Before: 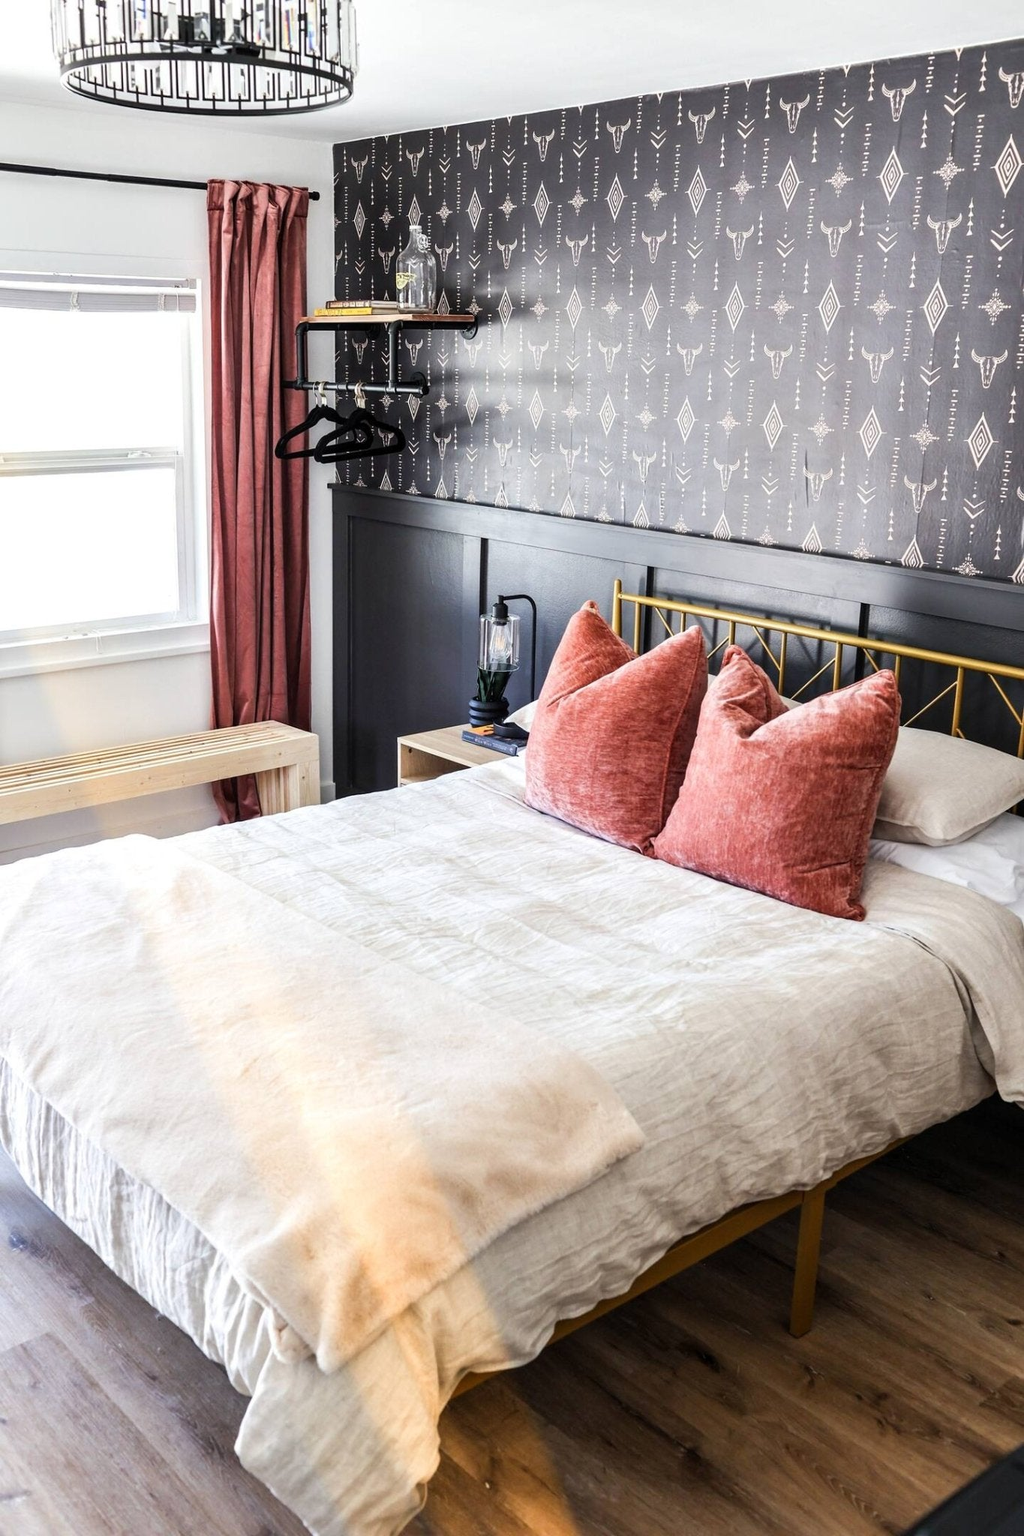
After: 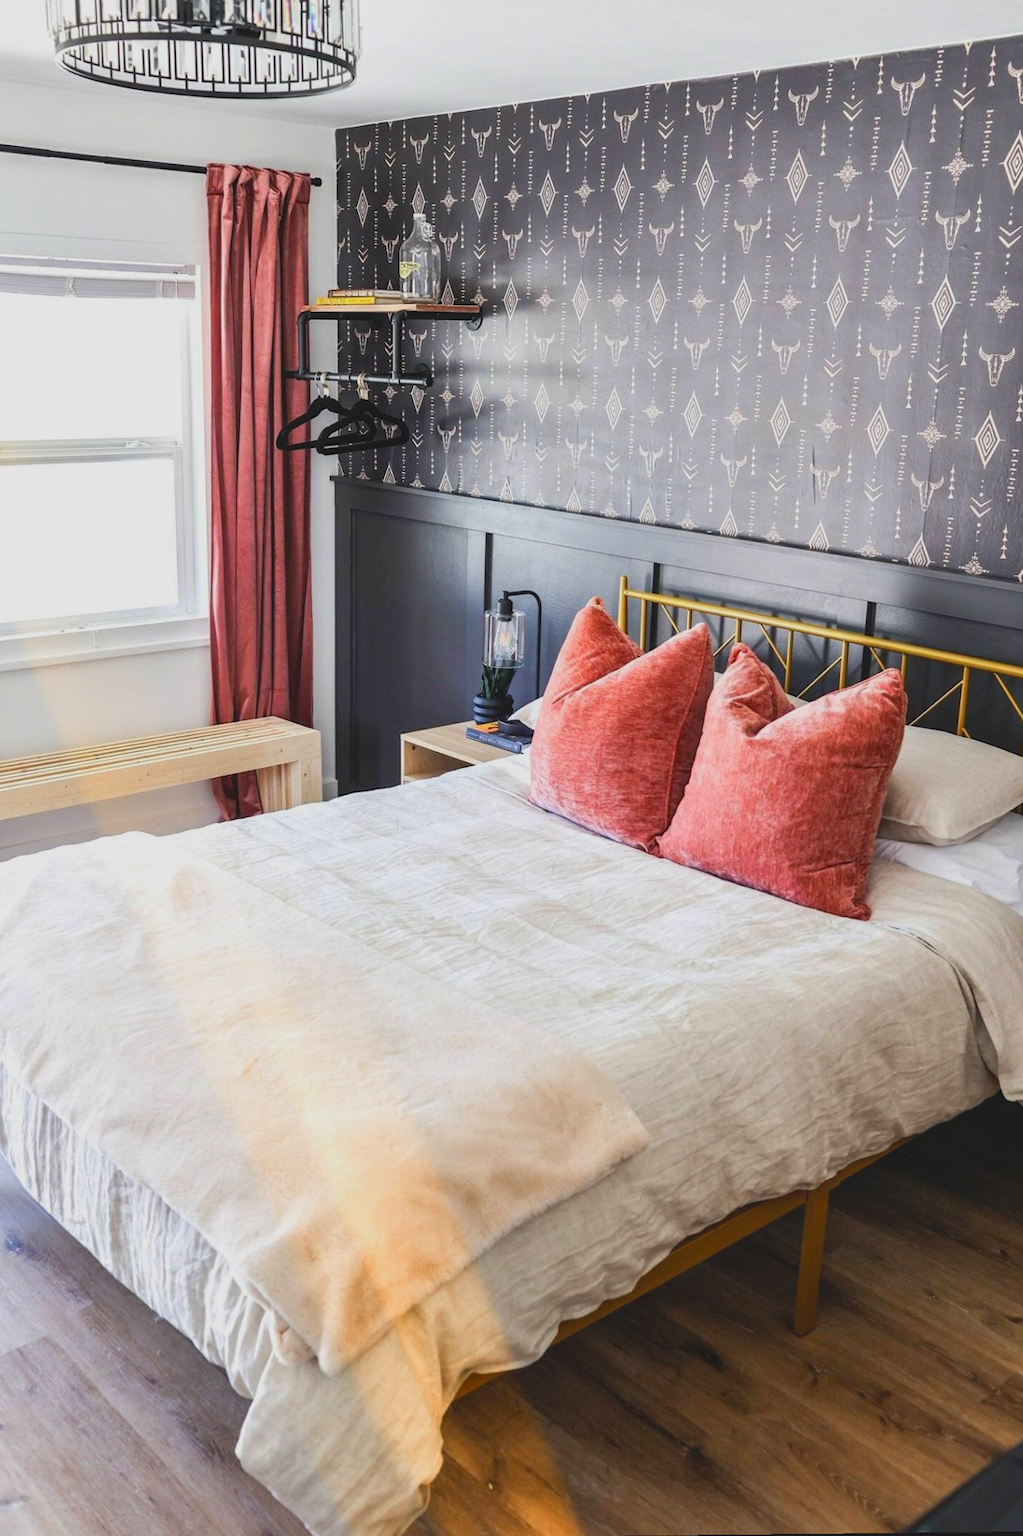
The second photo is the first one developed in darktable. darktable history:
contrast brightness saturation: contrast -0.19, saturation 0.19
rotate and perspective: rotation 0.174°, lens shift (vertical) 0.013, lens shift (horizontal) 0.019, shear 0.001, automatic cropping original format, crop left 0.007, crop right 0.991, crop top 0.016, crop bottom 0.997
